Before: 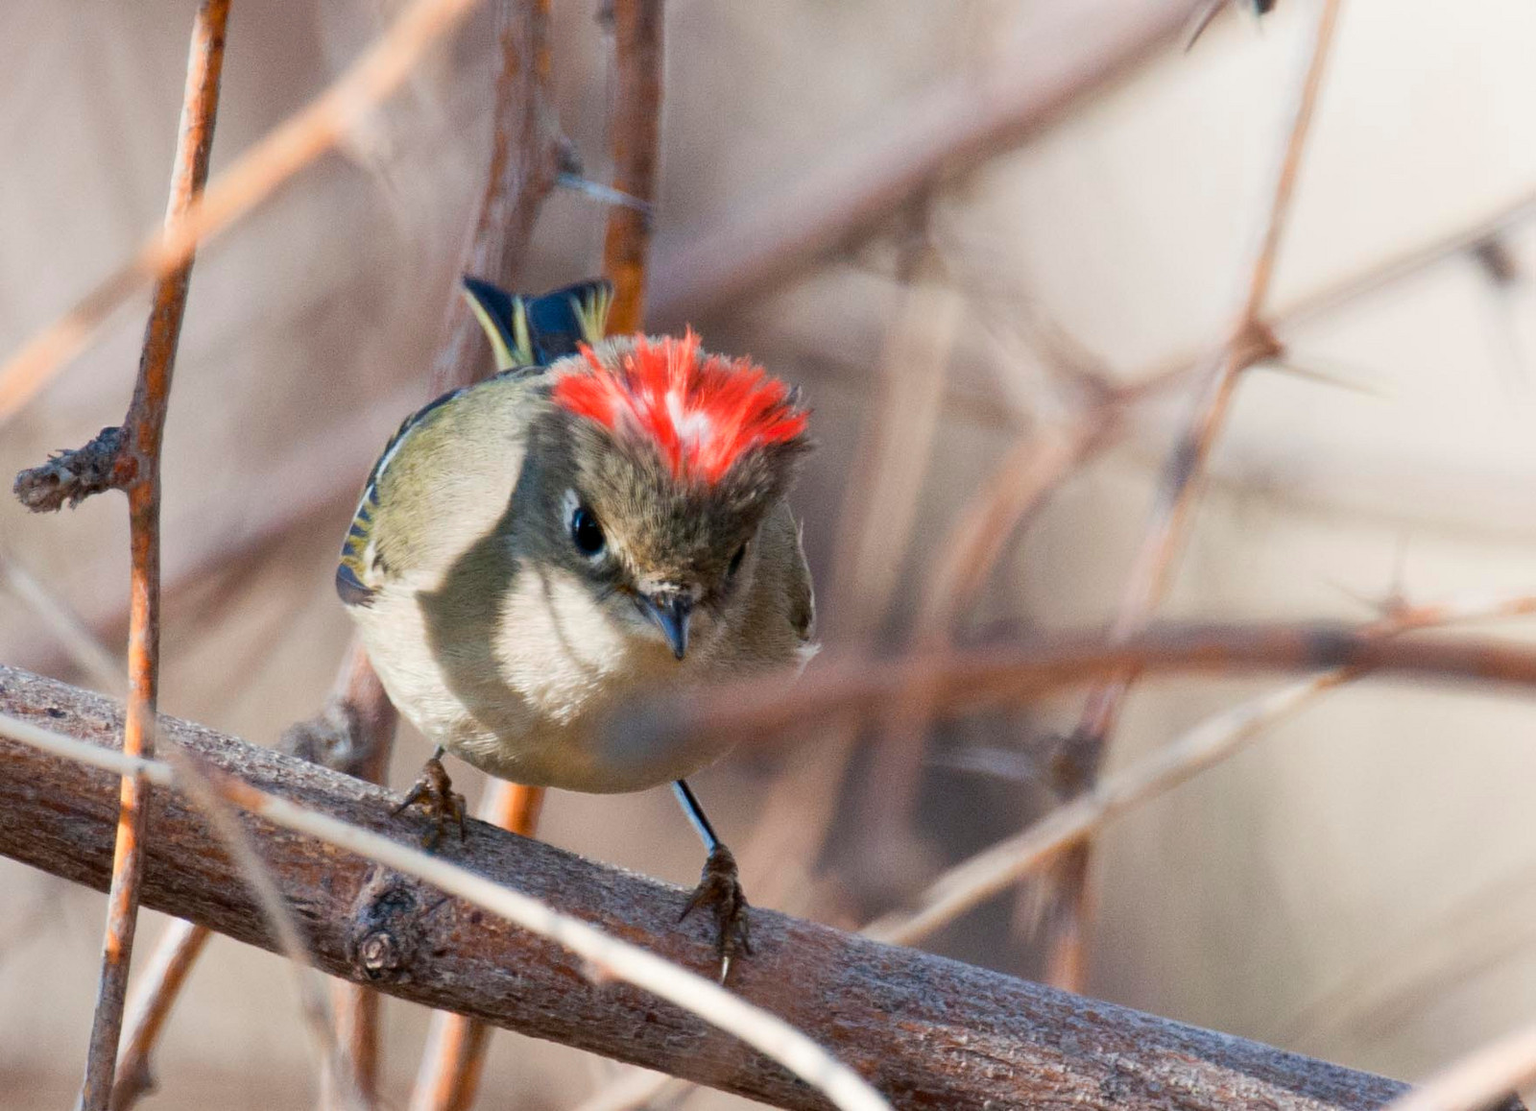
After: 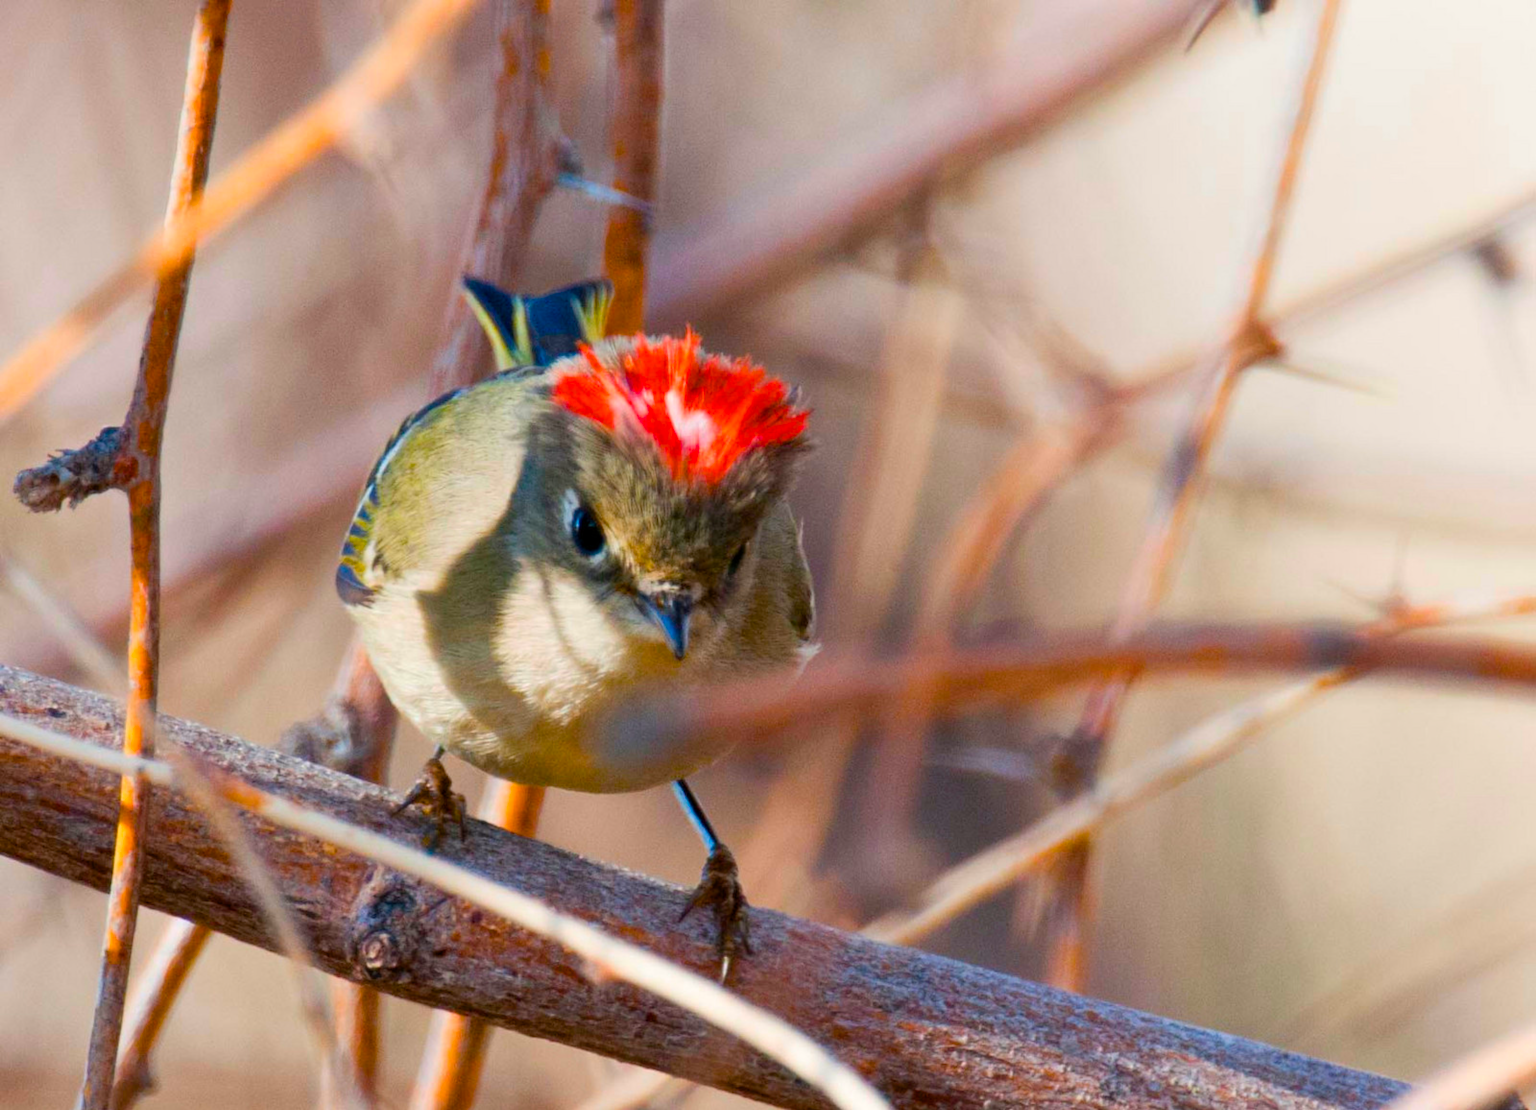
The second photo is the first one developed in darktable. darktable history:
color balance: on, module defaults
lowpass: radius 0.5, unbound 0
color balance rgb: linear chroma grading › global chroma 25%, perceptual saturation grading › global saturation 50%
